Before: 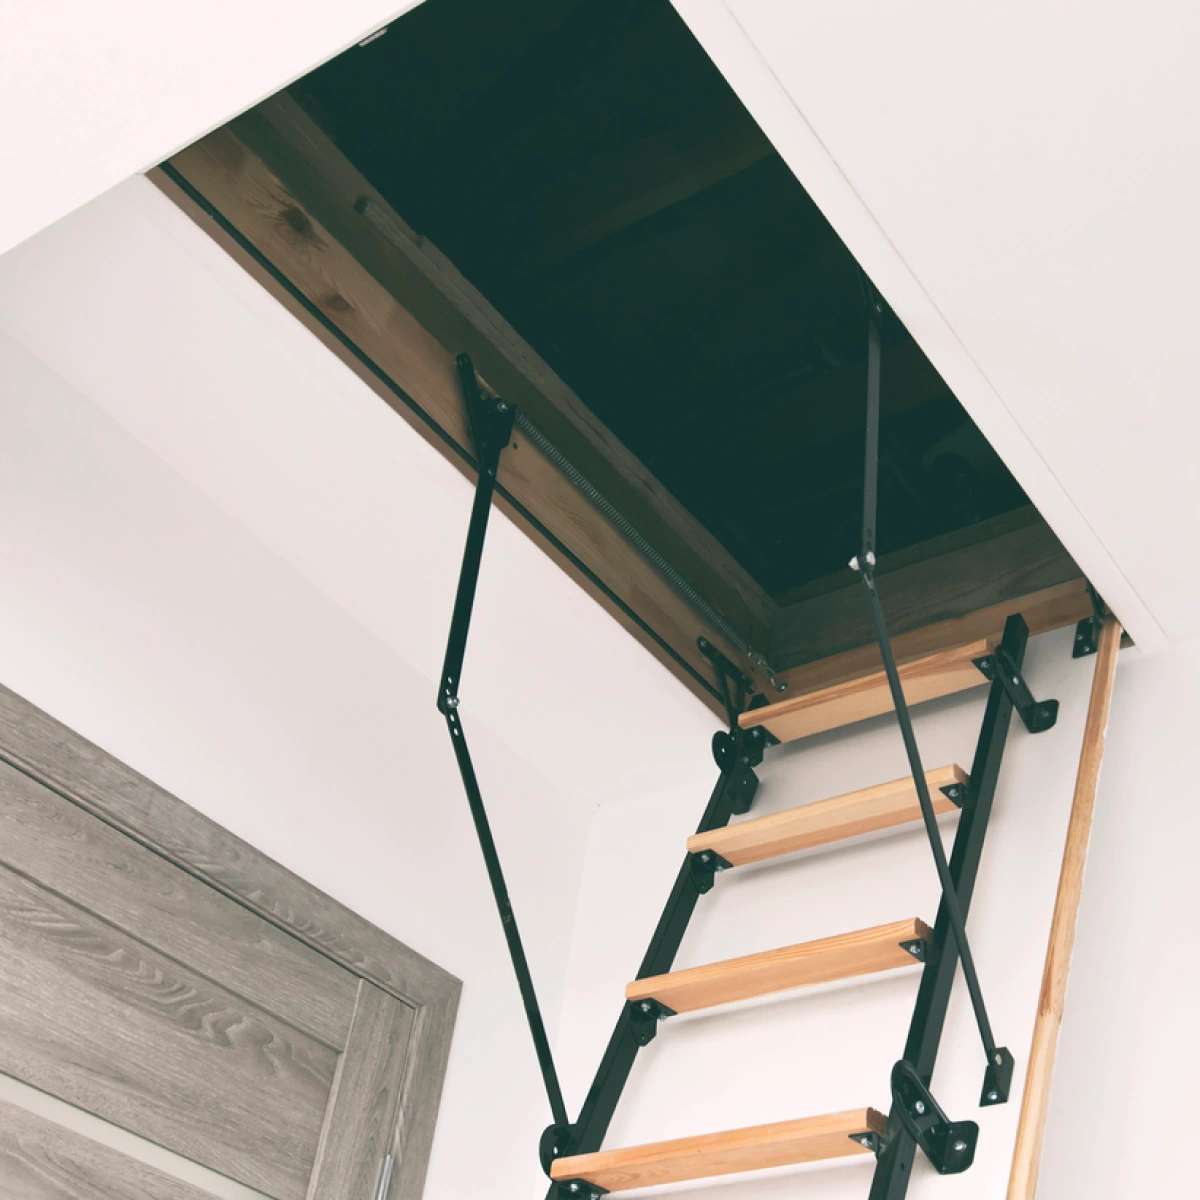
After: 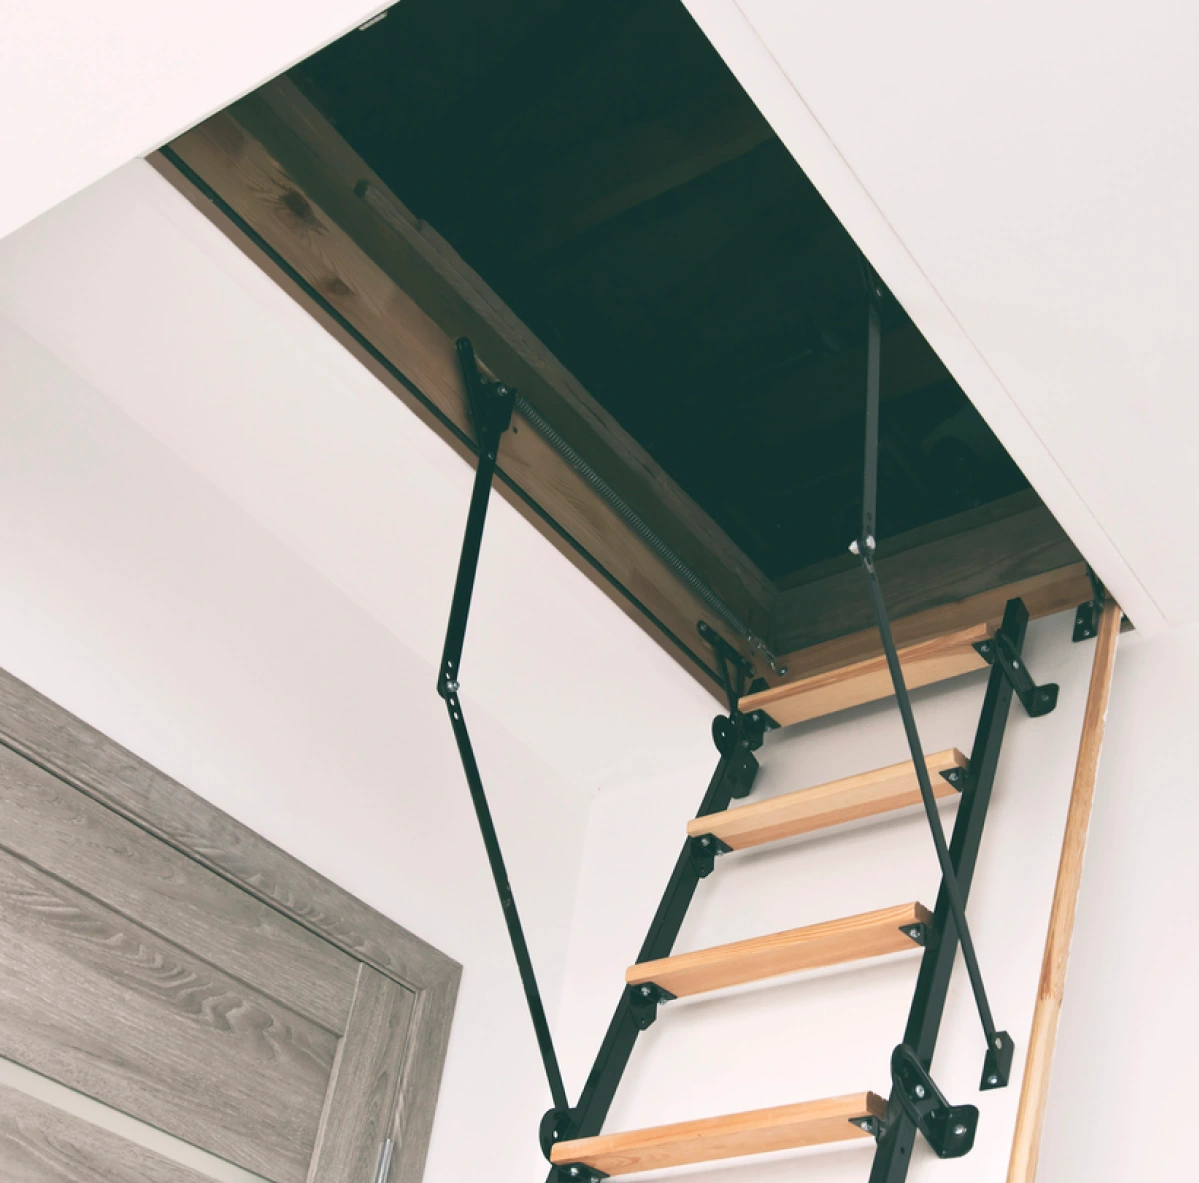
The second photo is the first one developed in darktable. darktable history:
crop: top 1.406%, right 0.057%
